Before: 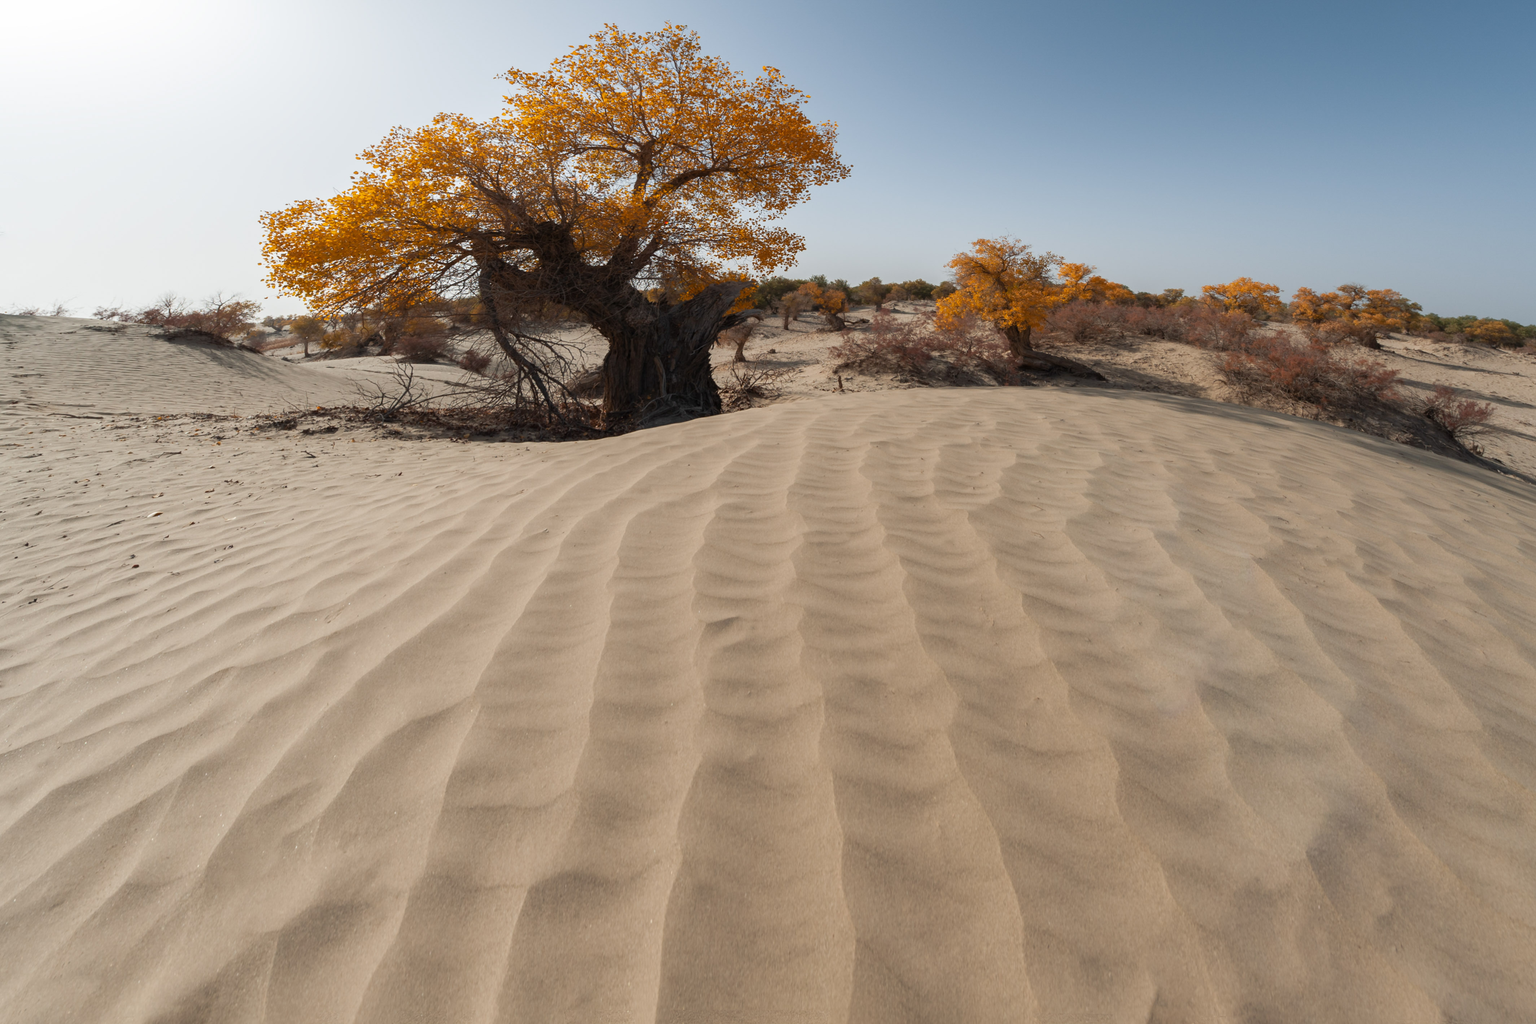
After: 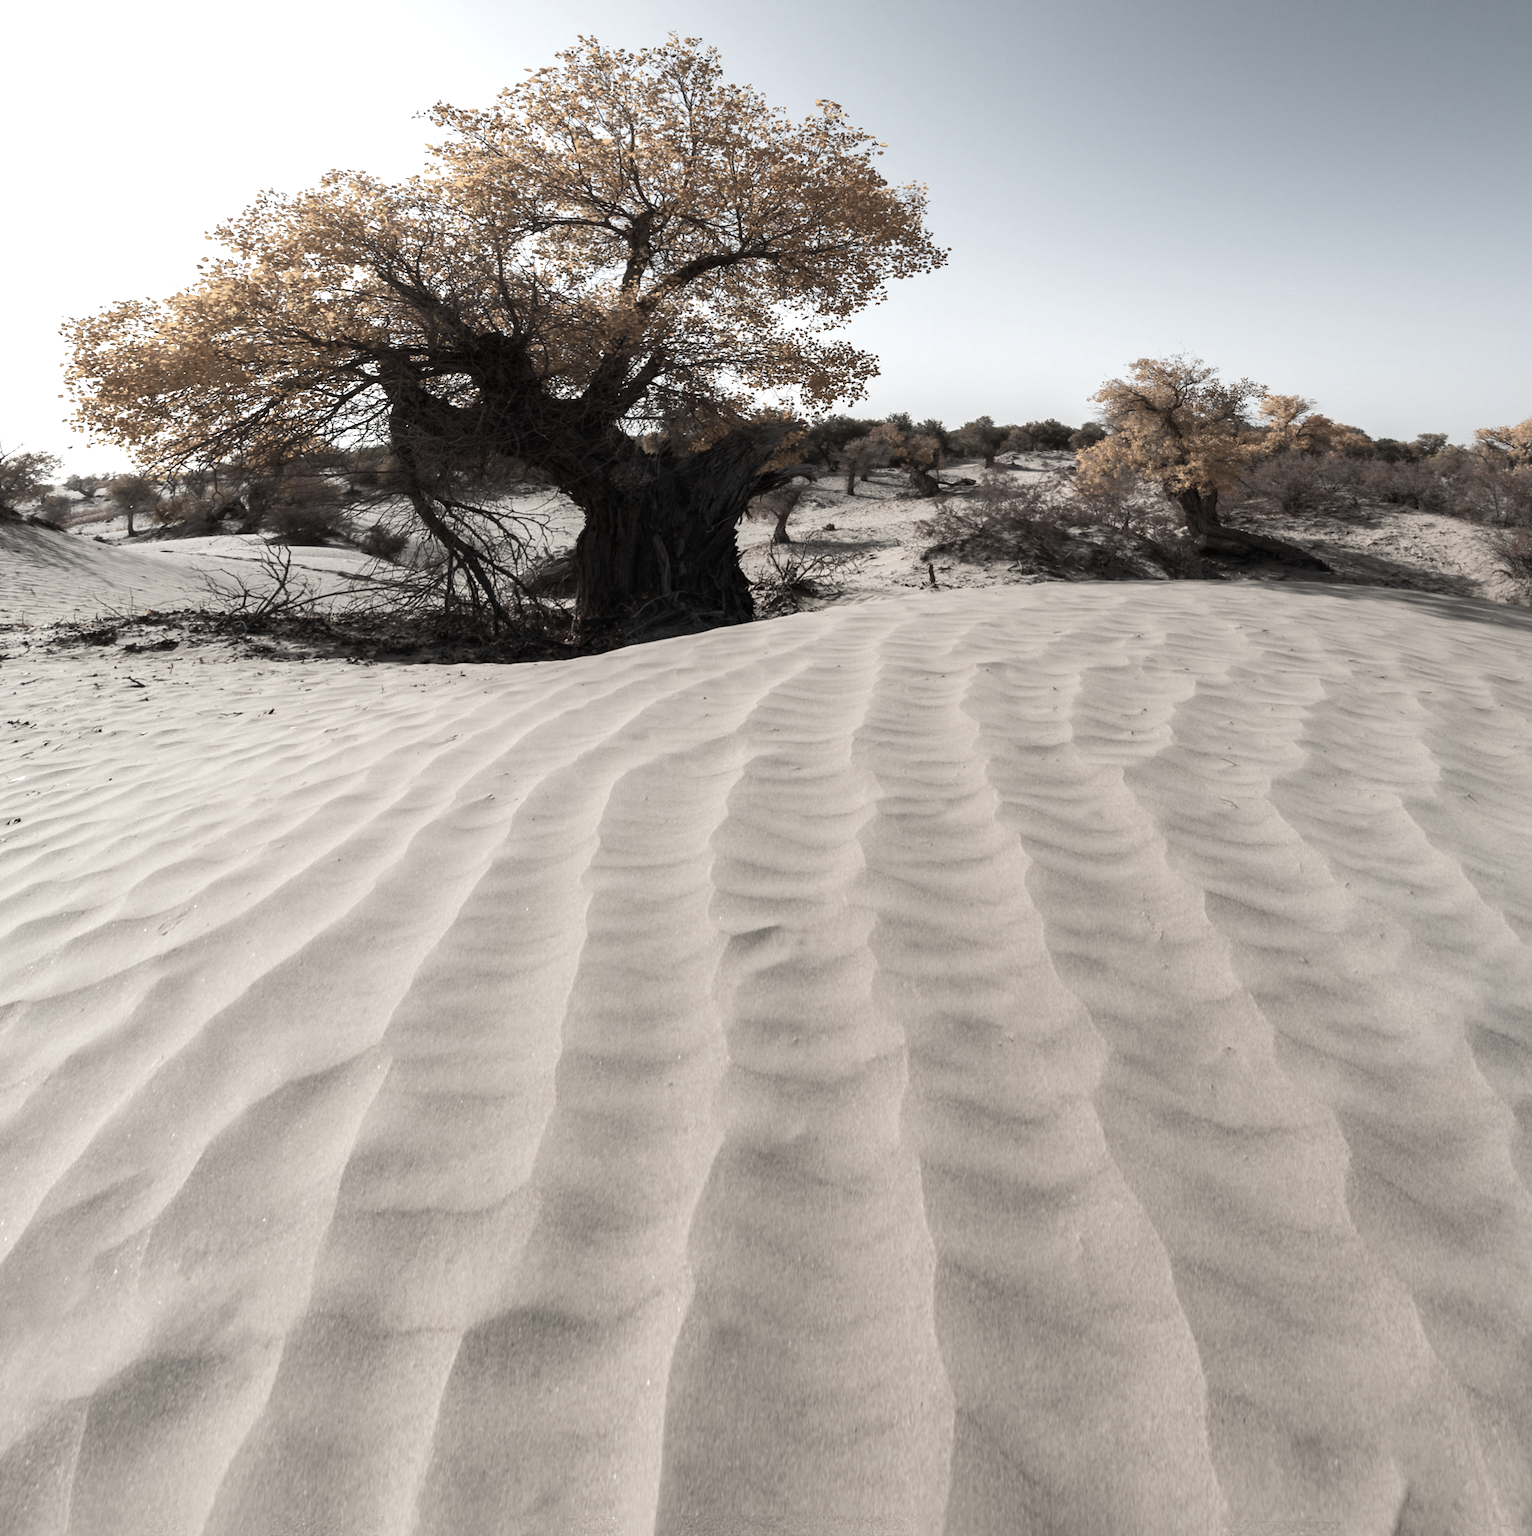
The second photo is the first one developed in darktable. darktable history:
crop and rotate: left 14.3%, right 19.192%
color zones: curves: ch1 [(0, 0.153) (0.143, 0.15) (0.286, 0.151) (0.429, 0.152) (0.571, 0.152) (0.714, 0.151) (0.857, 0.151) (1, 0.153)]
tone equalizer: -8 EV -0.718 EV, -7 EV -0.689 EV, -6 EV -0.577 EV, -5 EV -0.4 EV, -3 EV 0.381 EV, -2 EV 0.6 EV, -1 EV 0.68 EV, +0 EV 0.745 EV, edges refinement/feathering 500, mask exposure compensation -1.57 EV, preserve details no
